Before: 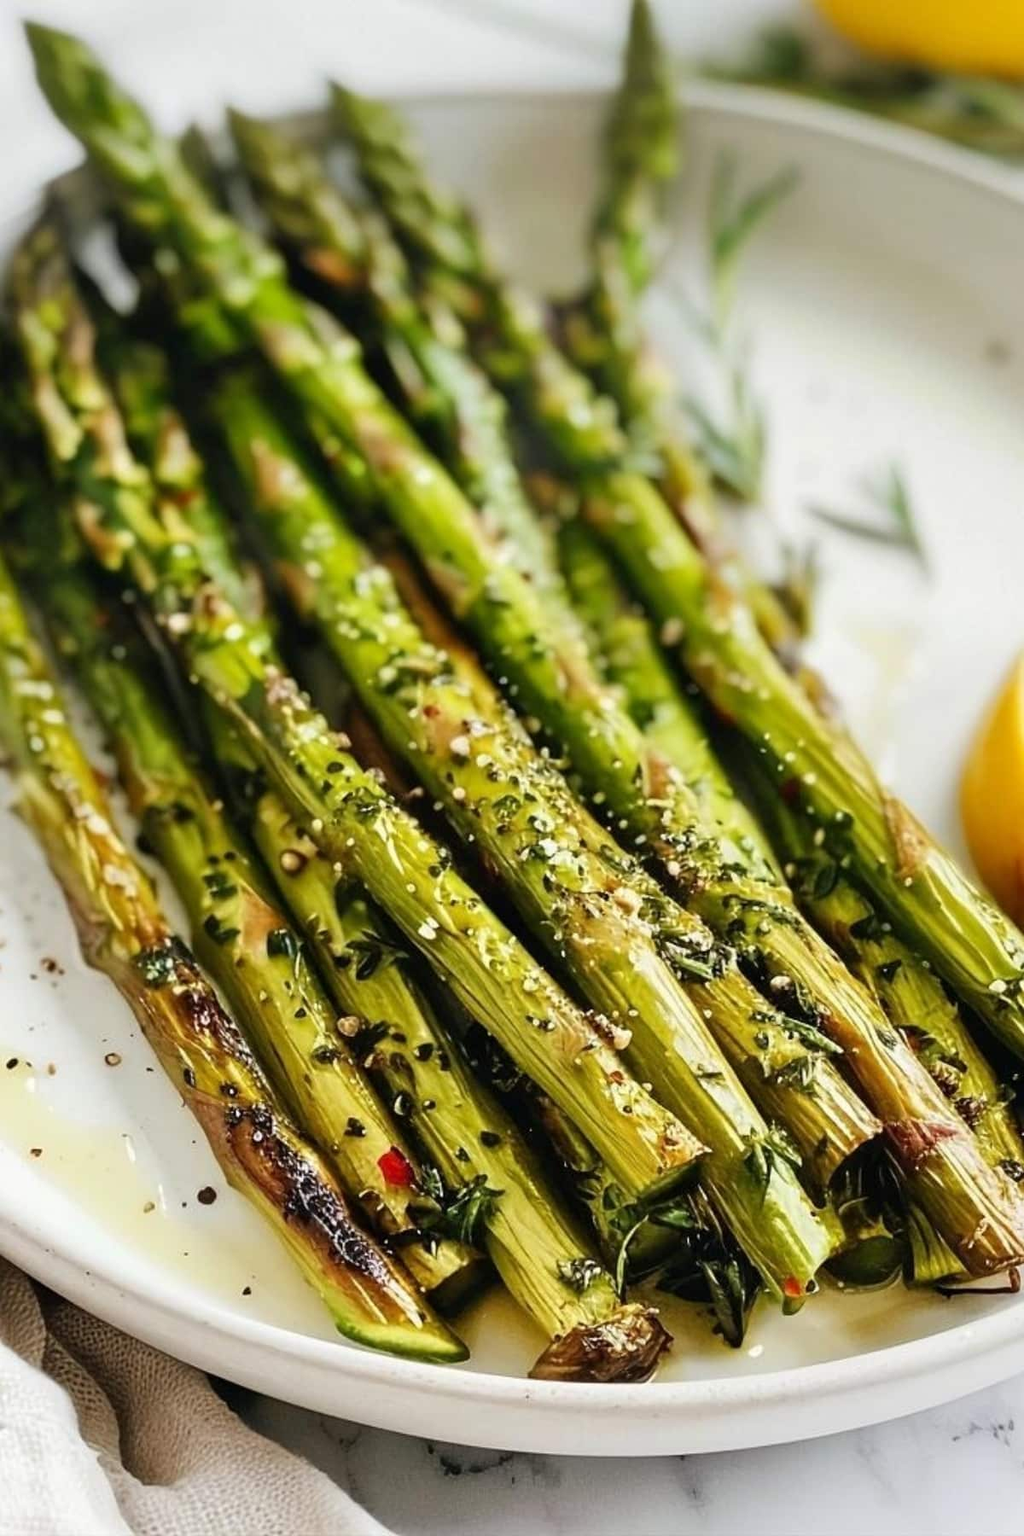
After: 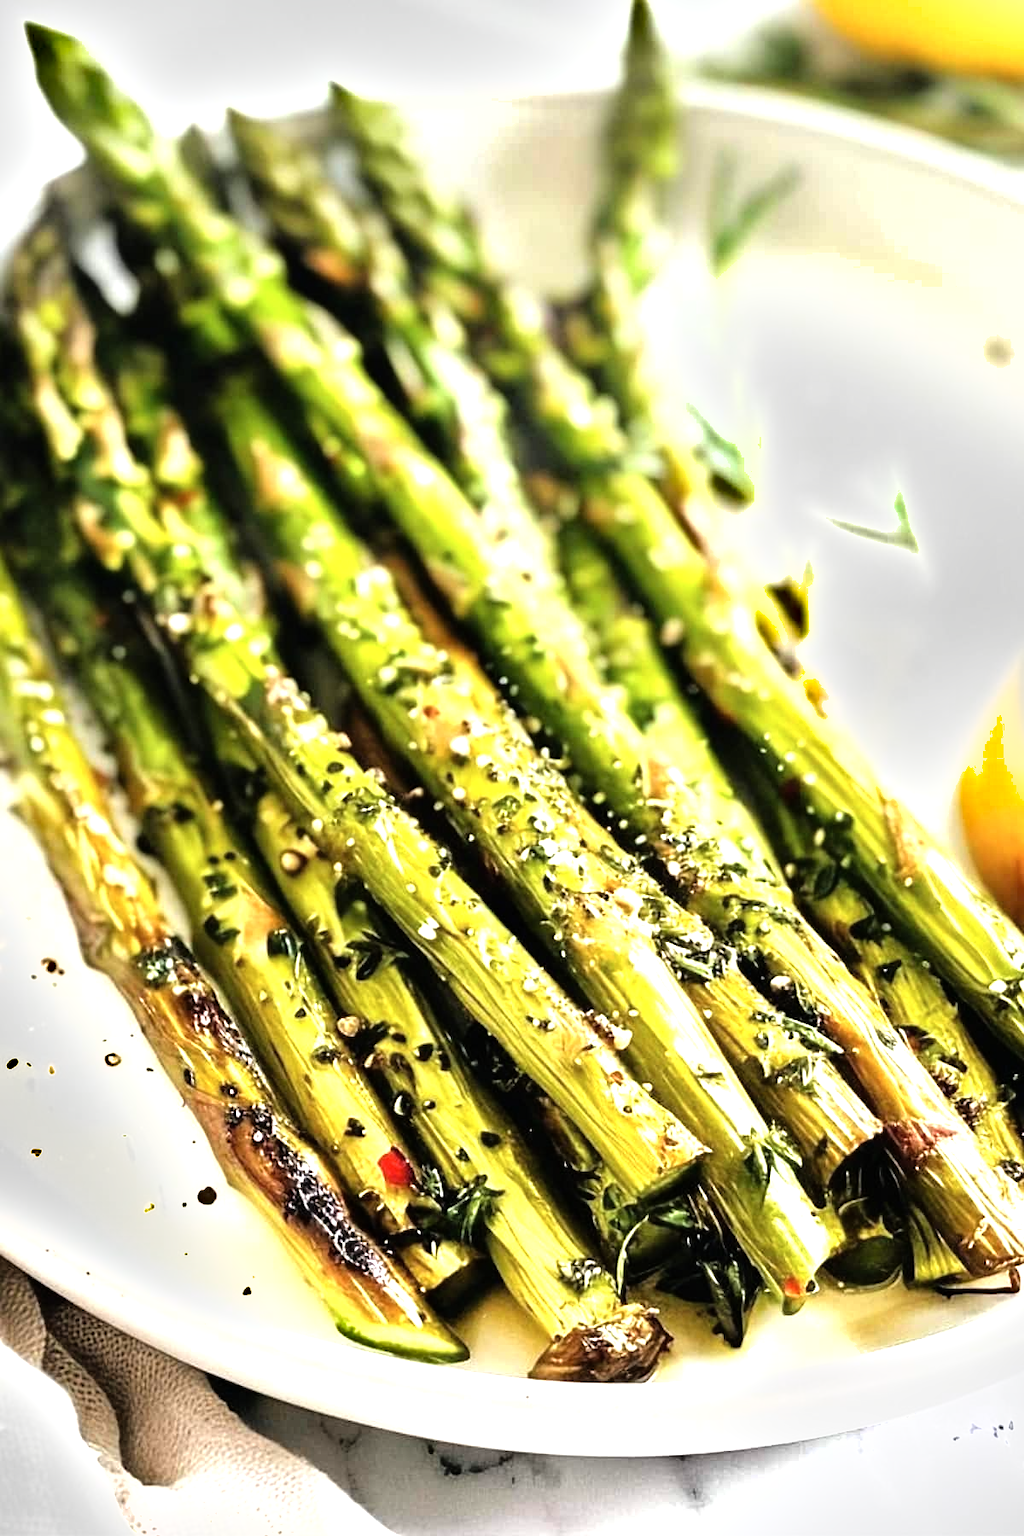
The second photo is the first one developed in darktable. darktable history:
shadows and highlights: radius 45.79, white point adjustment 6.73, compress 79.85%, soften with gaussian
tone equalizer: -8 EV -1.11 EV, -7 EV -1.04 EV, -6 EV -0.857 EV, -5 EV -0.588 EV, -3 EV 0.589 EV, -2 EV 0.883 EV, -1 EV 1 EV, +0 EV 1.05 EV
